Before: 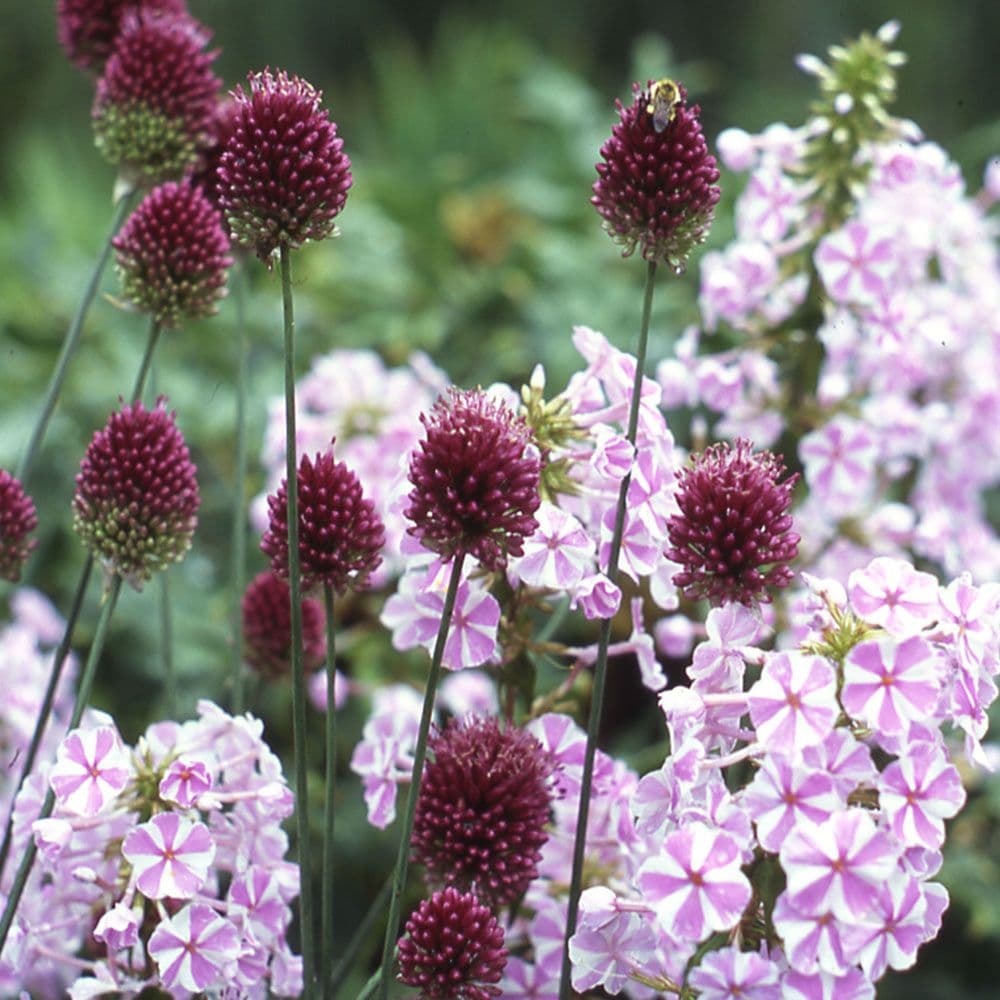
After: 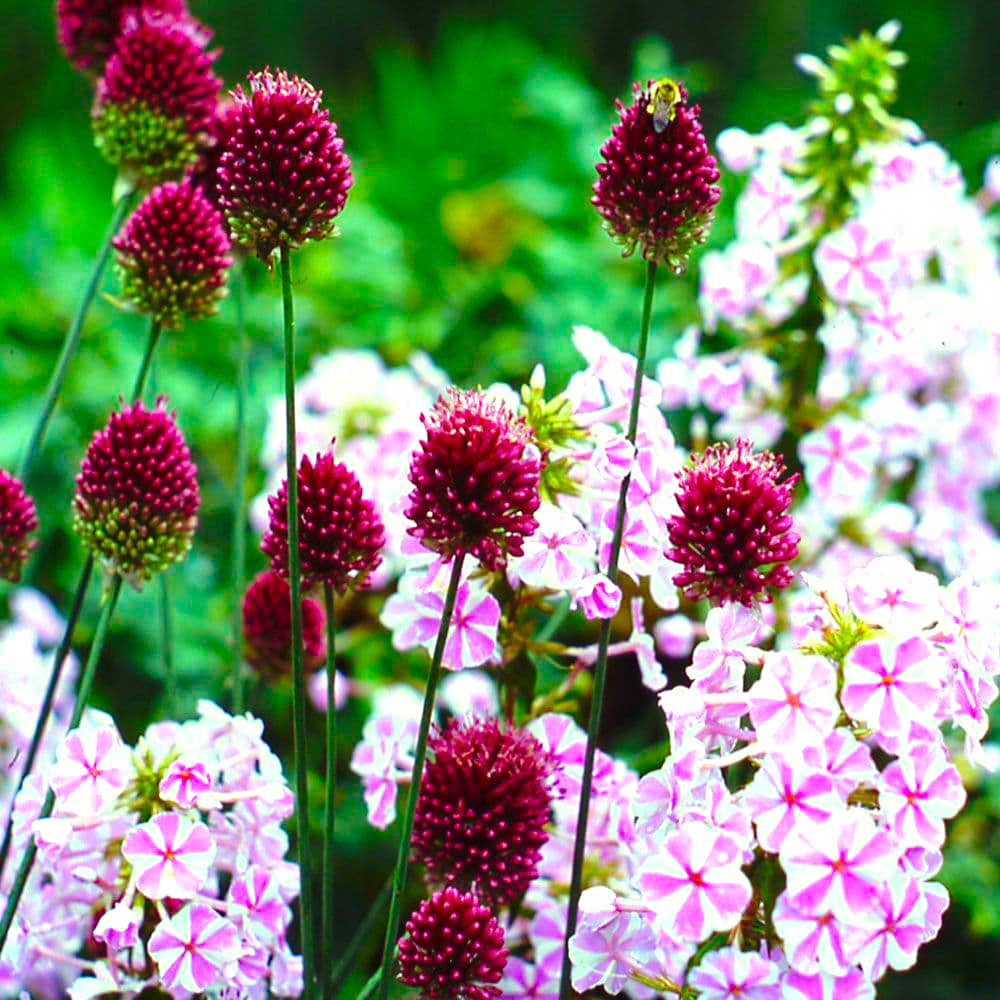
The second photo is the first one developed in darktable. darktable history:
base curve: curves: ch0 [(0, 0) (0.073, 0.04) (0.157, 0.139) (0.492, 0.492) (0.758, 0.758) (1, 1)], preserve colors none
color correction: highlights a* -10.77, highlights b* 9.8, saturation 1.72
haze removal: compatibility mode true, adaptive false
exposure: exposure 0.564 EV, compensate highlight preservation false
